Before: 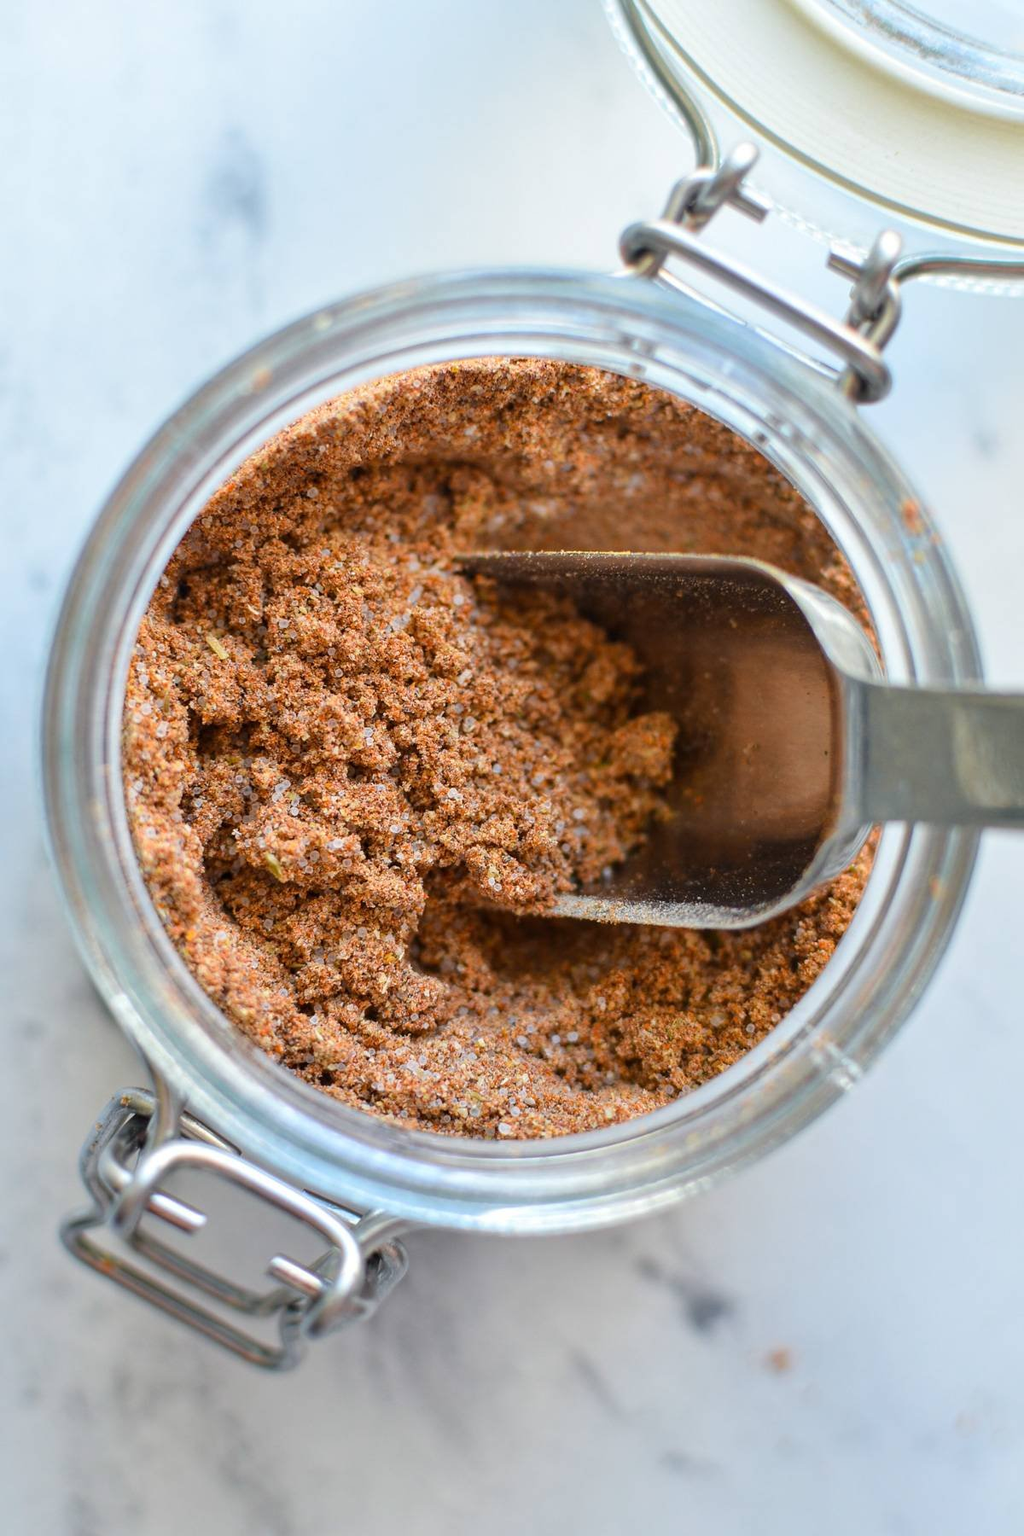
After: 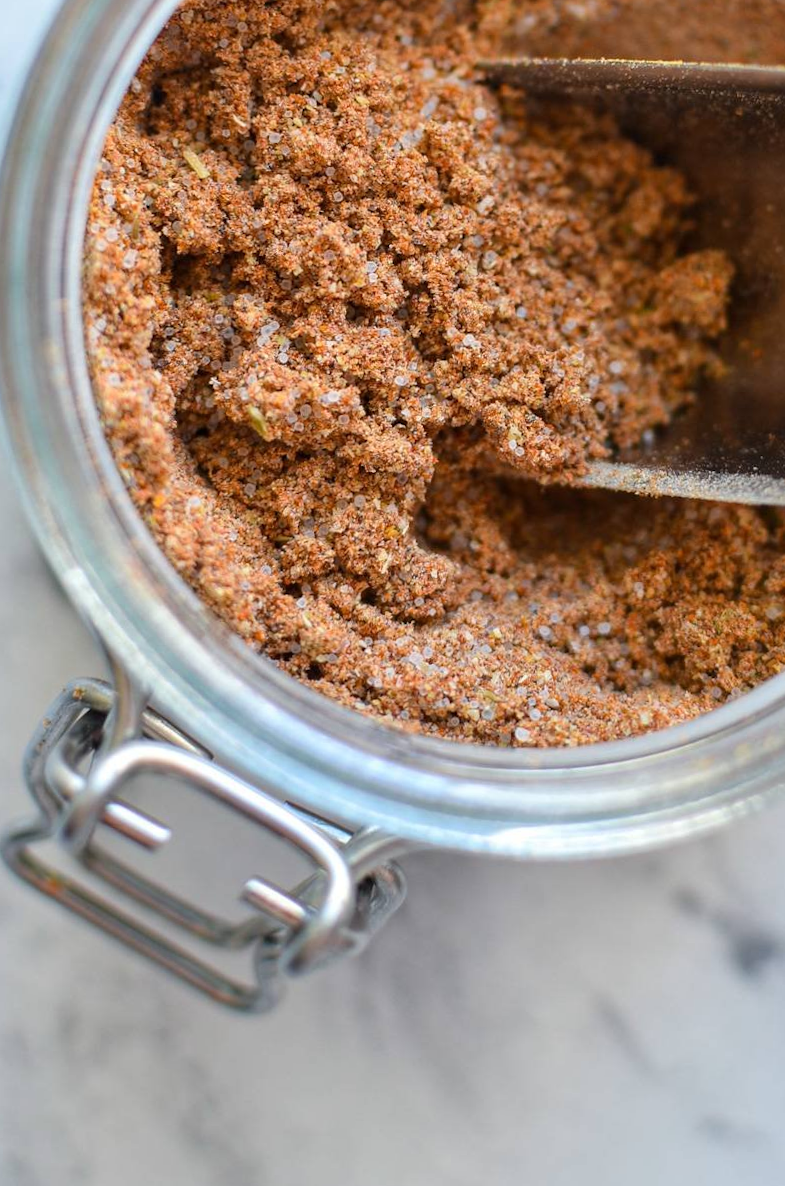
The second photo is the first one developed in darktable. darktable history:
crop and rotate: angle -1.09°, left 3.849%, top 32.206%, right 28.827%
